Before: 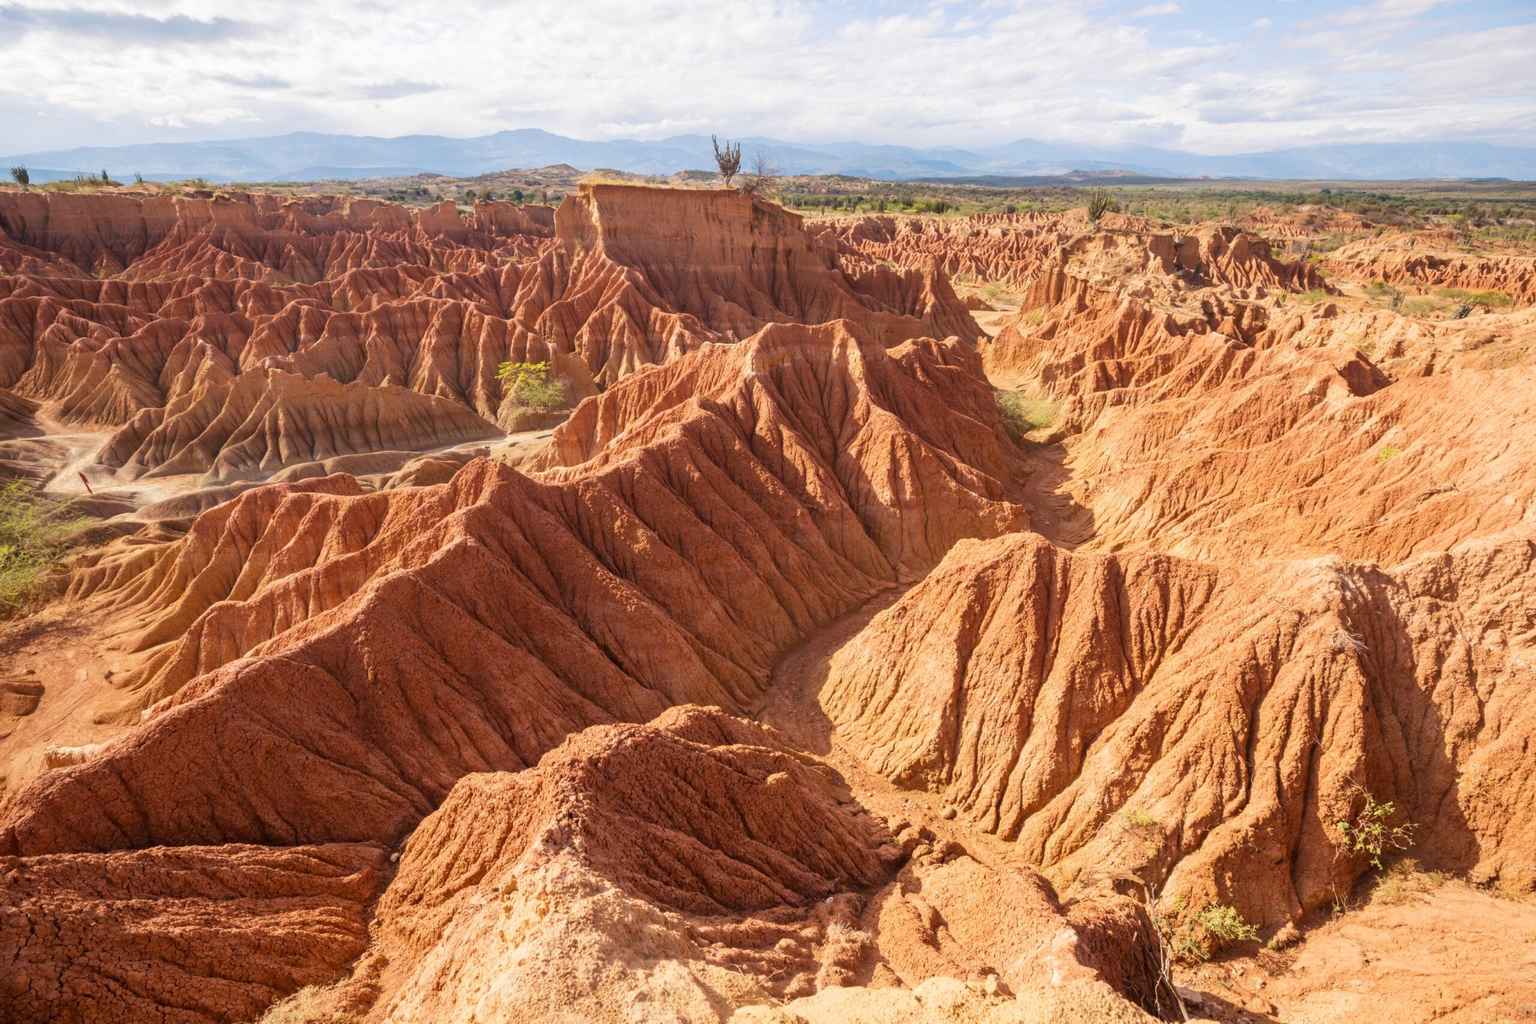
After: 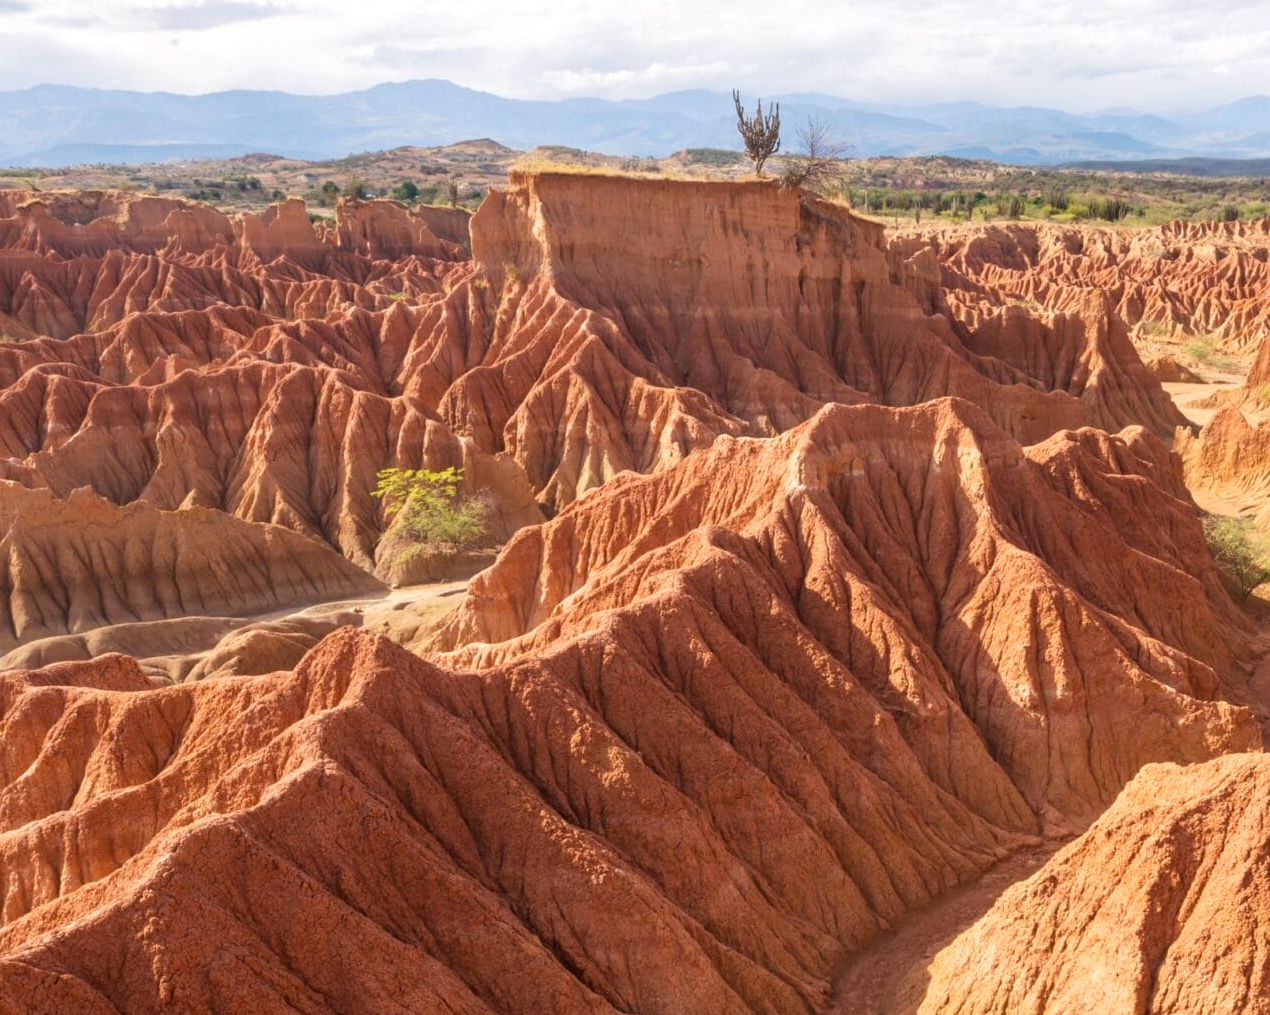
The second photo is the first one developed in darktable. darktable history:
crop: left 17.76%, top 7.928%, right 32.624%, bottom 32.595%
exposure: exposure 0.129 EV, compensate highlight preservation false
